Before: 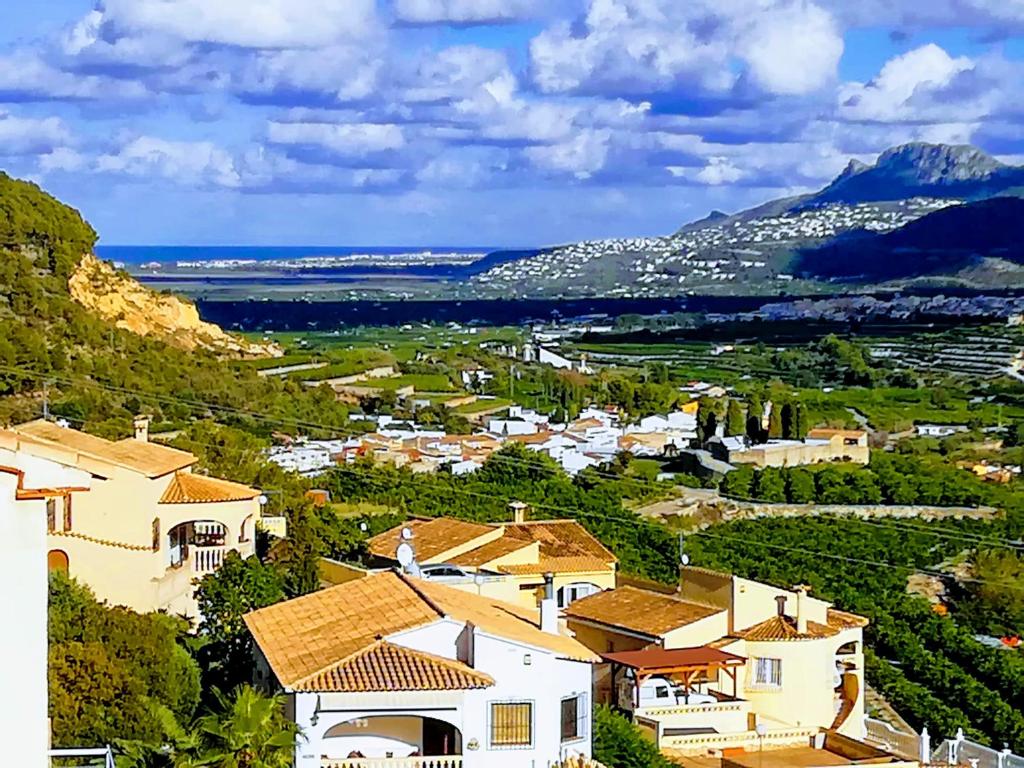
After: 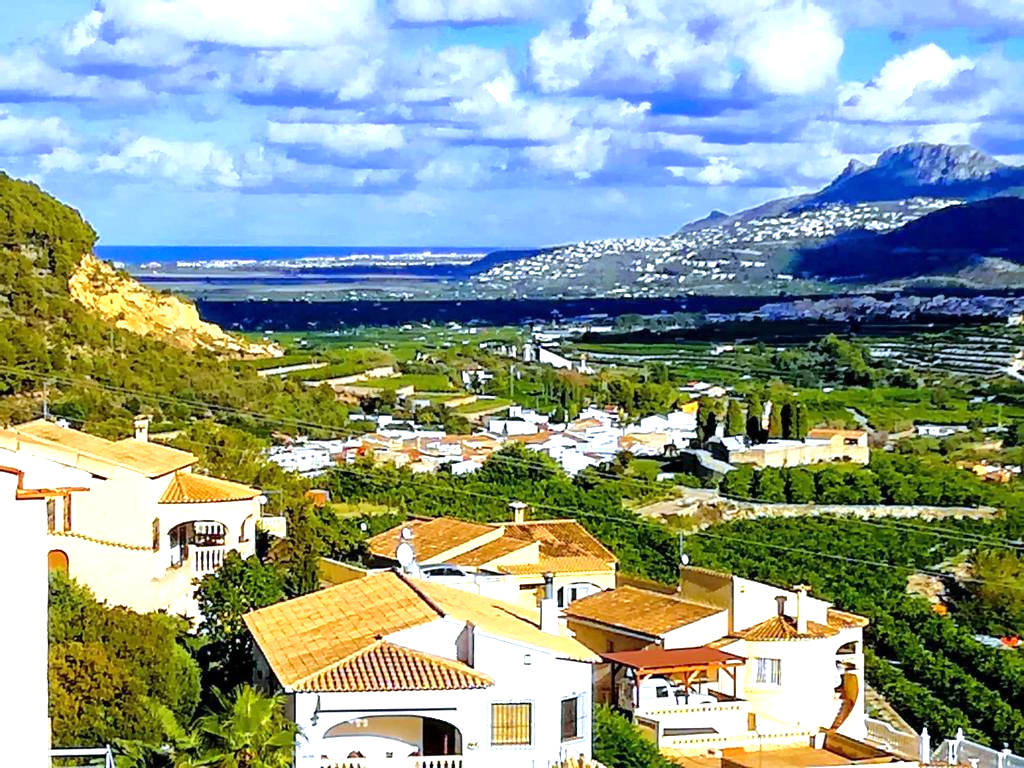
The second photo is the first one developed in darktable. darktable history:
white balance: red 0.976, blue 1.04
exposure: exposure 0.648 EV, compensate highlight preservation false
